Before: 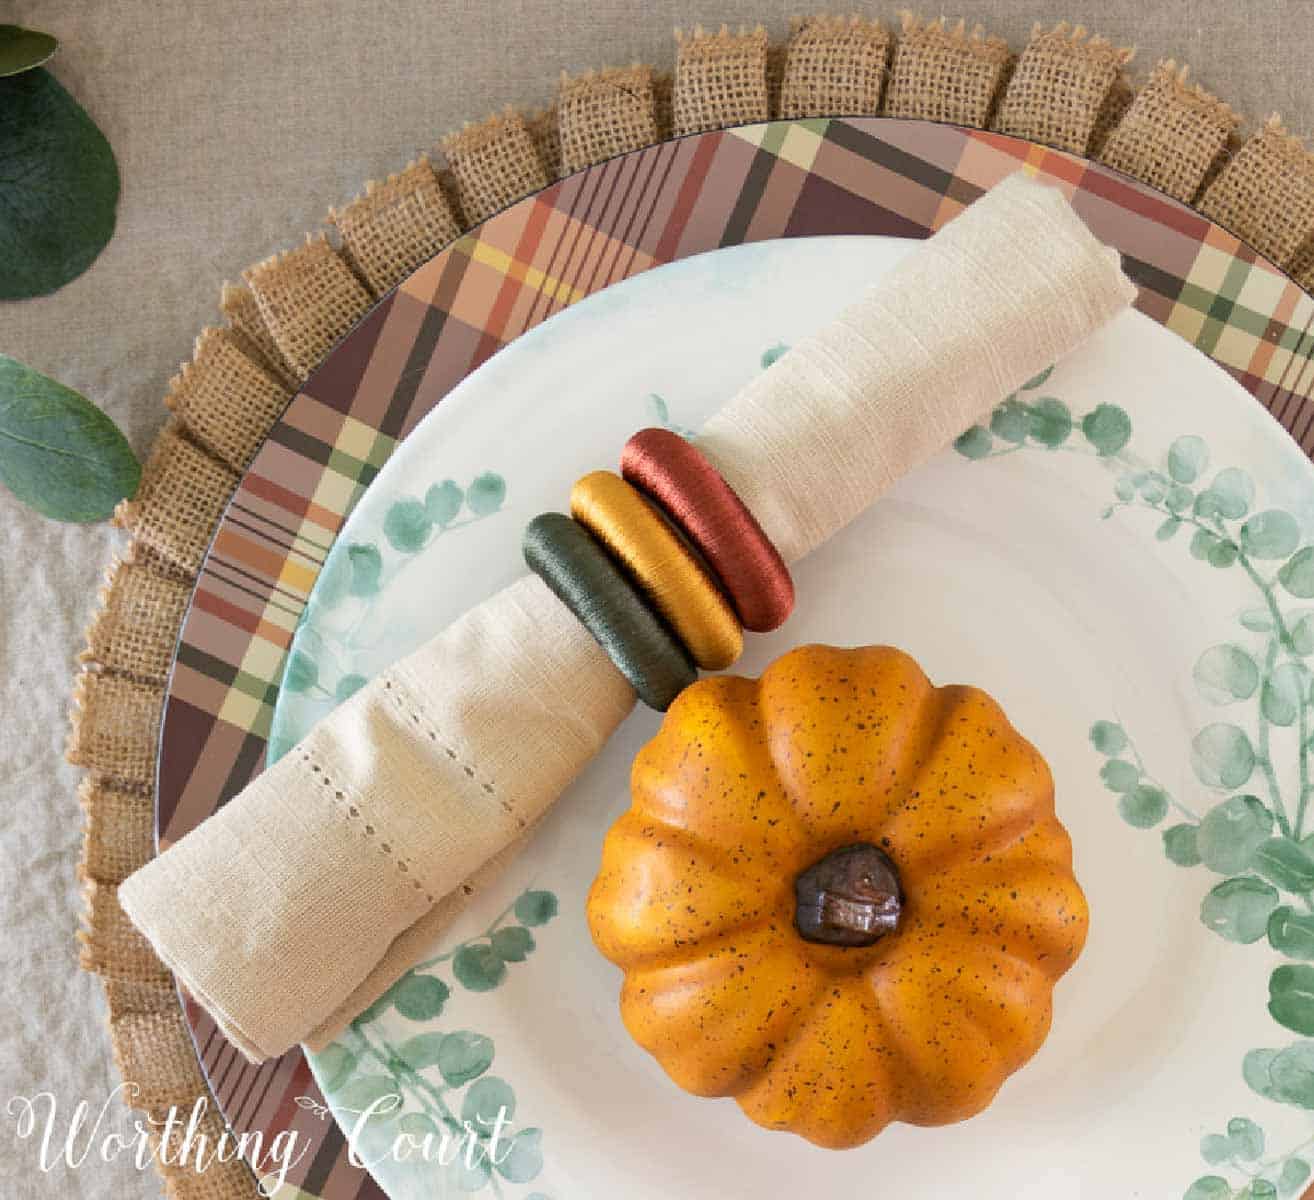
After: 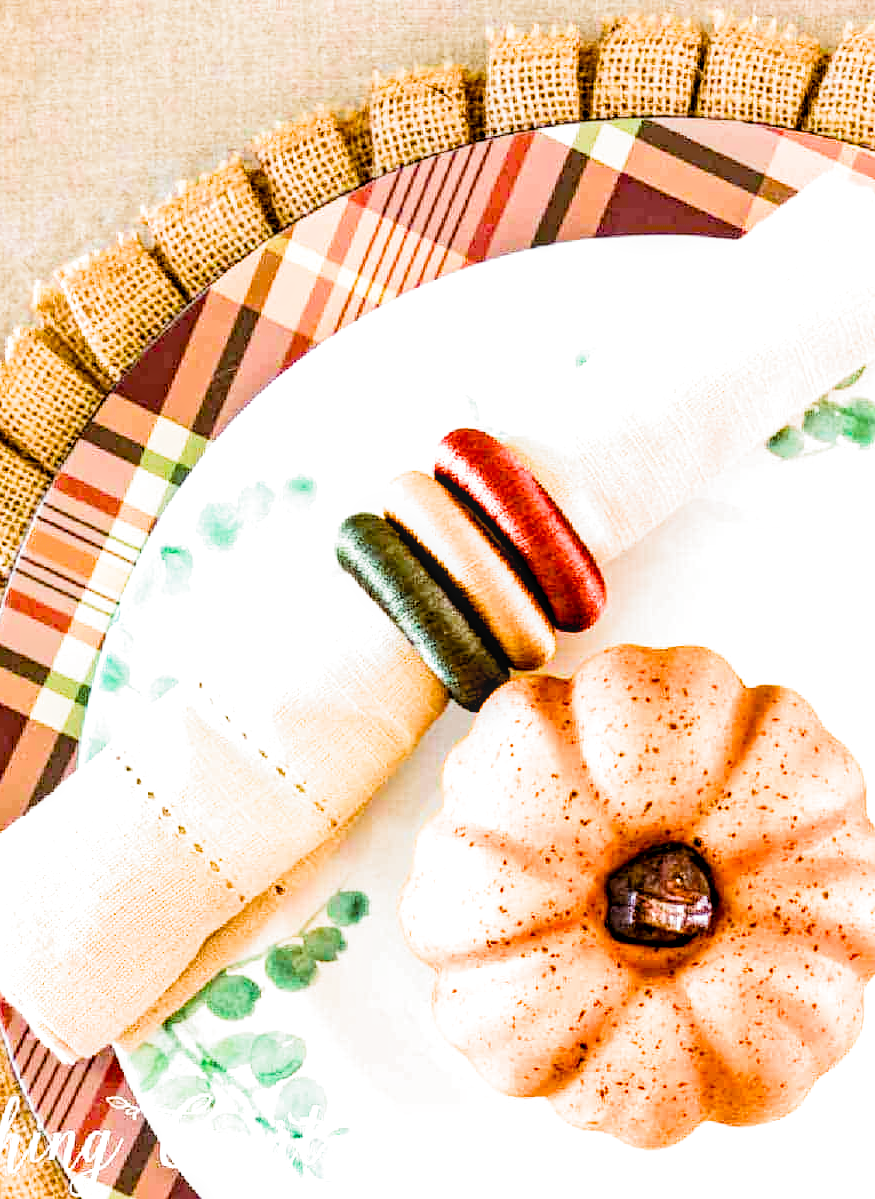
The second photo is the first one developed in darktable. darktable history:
crop and rotate: left 14.374%, right 18.974%
color balance rgb: shadows lift › chroma 9.864%, shadows lift › hue 44.39°, global offset › luminance -1.416%, perceptual saturation grading › global saturation 29.764%, global vibrance 41.458%
tone equalizer: -8 EV -1.07 EV, -7 EV -0.978 EV, -6 EV -0.83 EV, -5 EV -0.556 EV, -3 EV 0.578 EV, -2 EV 0.879 EV, -1 EV 1.01 EV, +0 EV 1.08 EV, edges refinement/feathering 500, mask exposure compensation -1.57 EV, preserve details no
exposure: black level correction 0, exposure 1.001 EV, compensate highlight preservation false
haze removal: compatibility mode true, adaptive false
local contrast: detail 130%
filmic rgb: middle gray luminance 9.13%, black relative exposure -10.58 EV, white relative exposure 3.45 EV, threshold 5.97 EV, target black luminance 0%, hardness 5.97, latitude 59.46%, contrast 1.092, highlights saturation mix 4.56%, shadows ↔ highlights balance 28.57%, preserve chrominance RGB euclidean norm, color science v5 (2021), iterations of high-quality reconstruction 10, contrast in shadows safe, contrast in highlights safe, enable highlight reconstruction true
